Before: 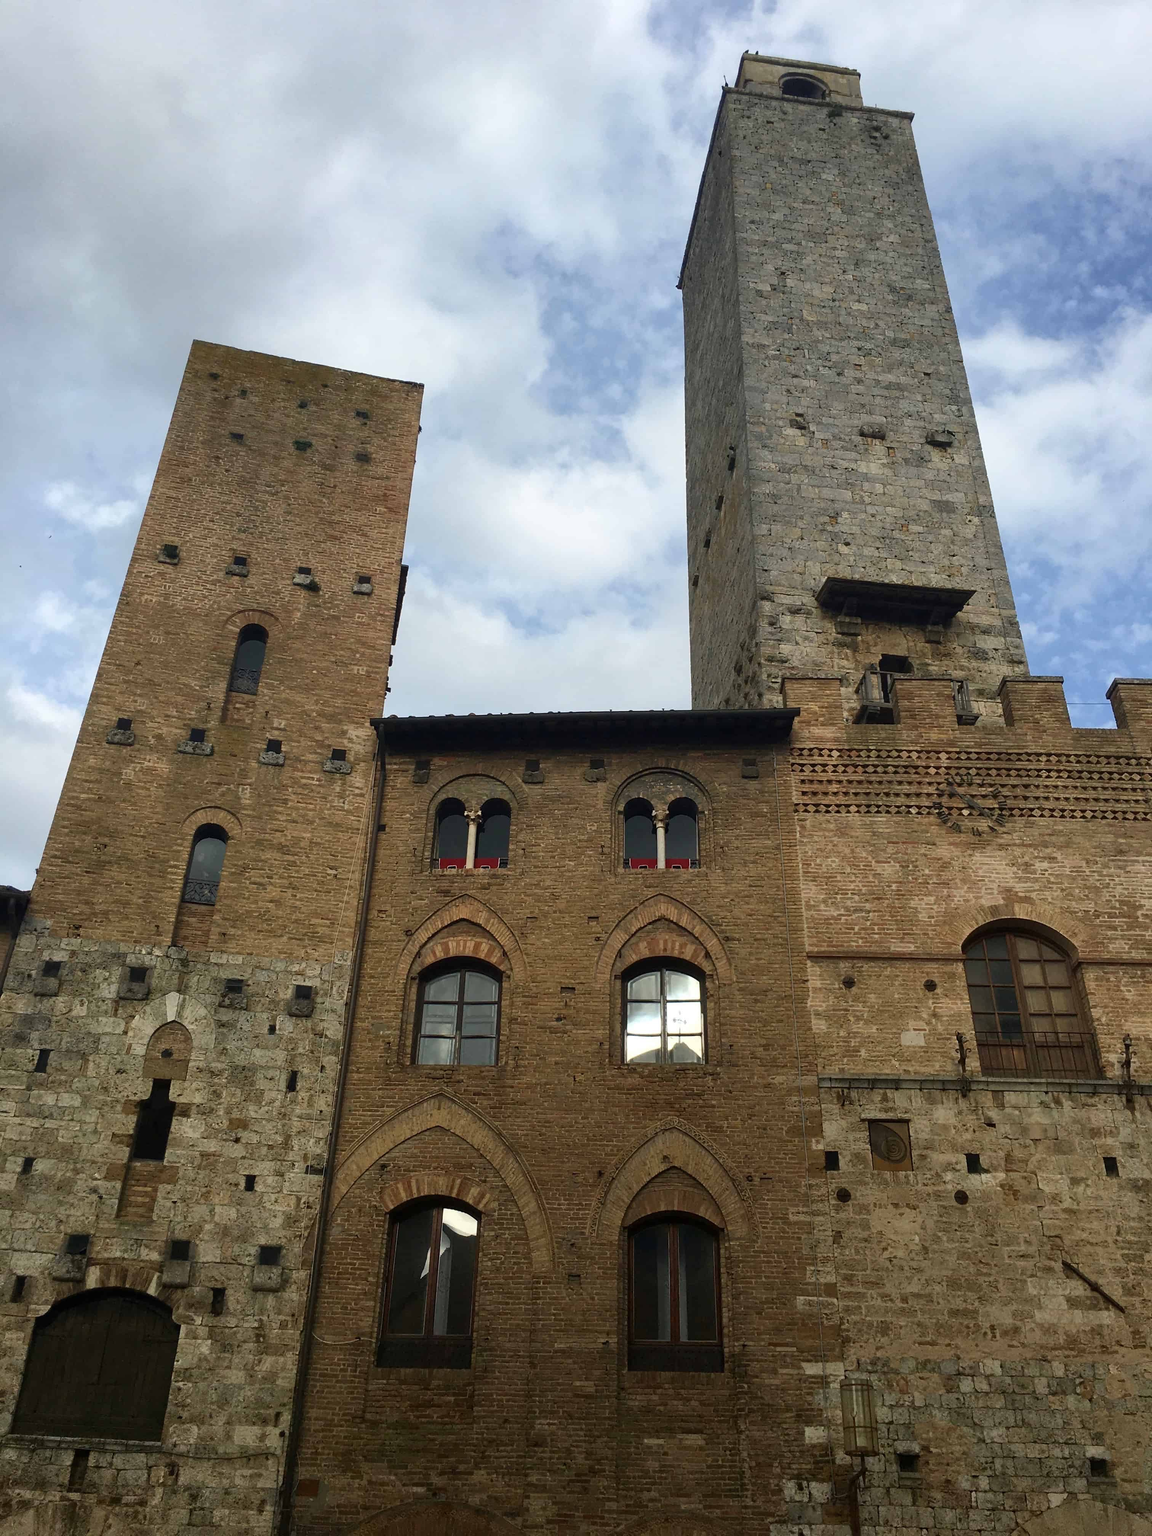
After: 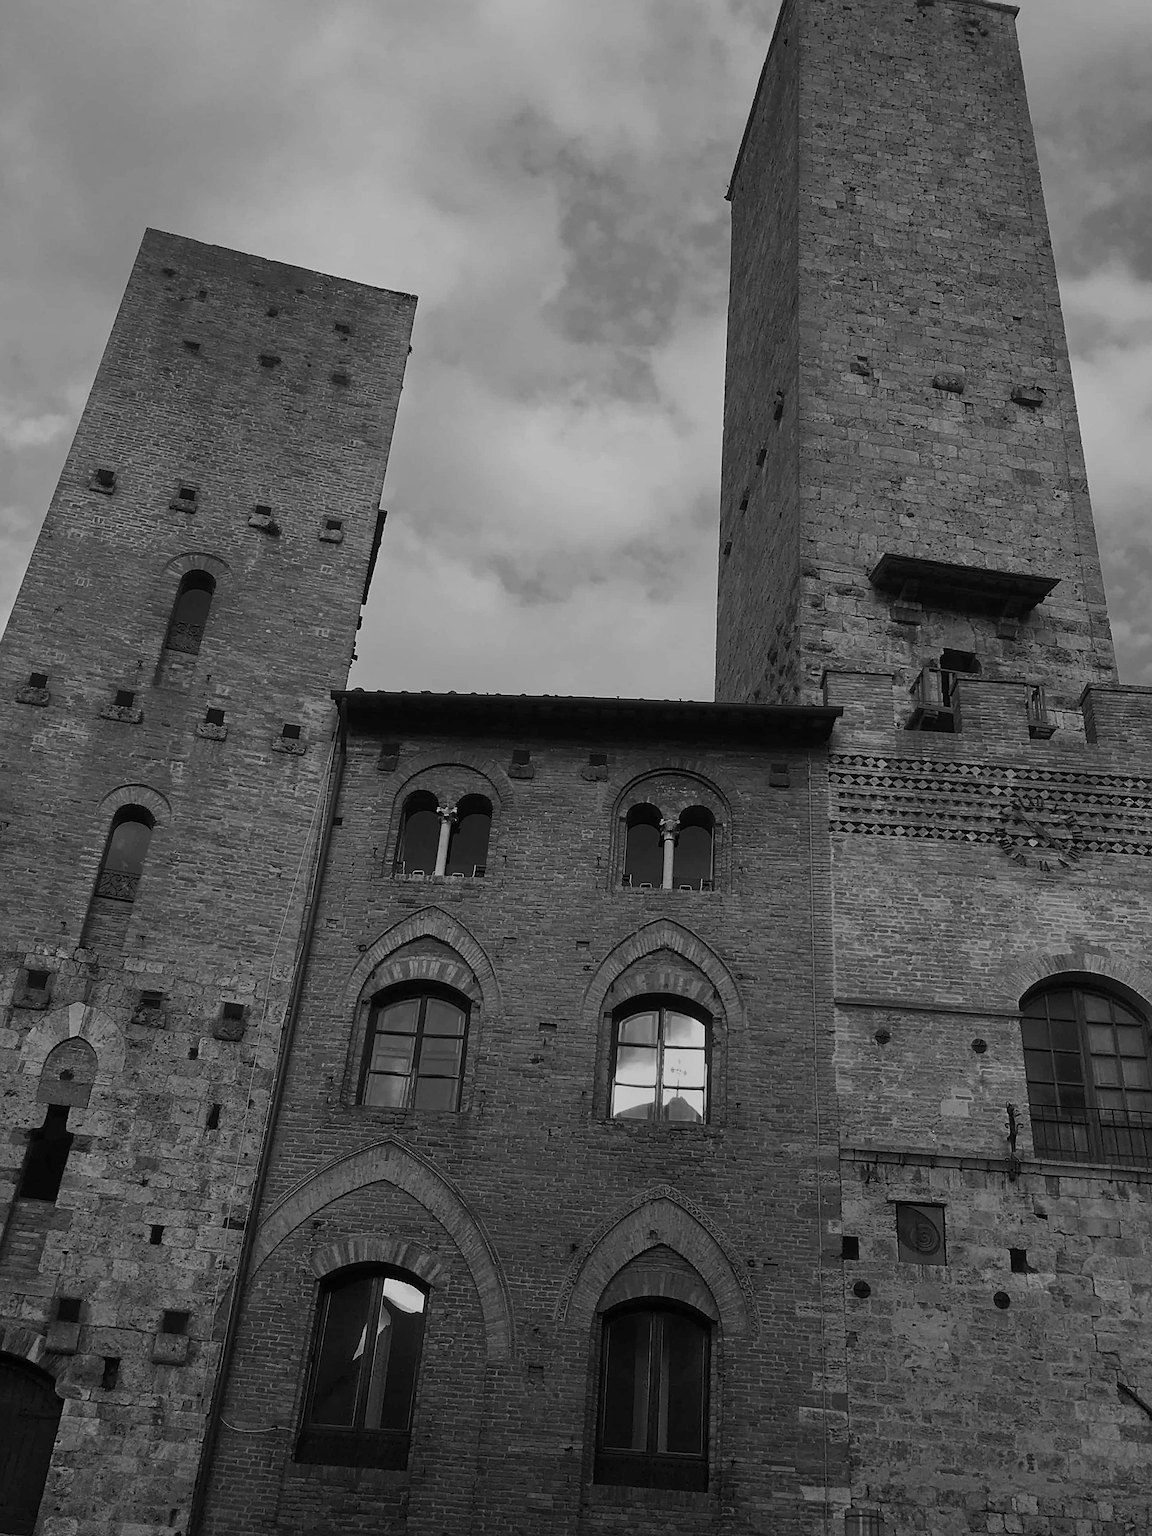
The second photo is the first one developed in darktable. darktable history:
monochrome: a 79.32, b 81.83, size 1.1
color zones: curves: ch0 [(0, 0.447) (0.184, 0.543) (0.323, 0.476) (0.429, 0.445) (0.571, 0.443) (0.714, 0.451) (0.857, 0.452) (1, 0.447)]; ch1 [(0, 0.464) (0.176, 0.46) (0.287, 0.177) (0.429, 0.002) (0.571, 0) (0.714, 0) (0.857, 0) (1, 0.464)], mix 20%
crop and rotate: angle -3.27°, left 5.211%, top 5.211%, right 4.607%, bottom 4.607%
sharpen: on, module defaults
tone equalizer: on, module defaults
